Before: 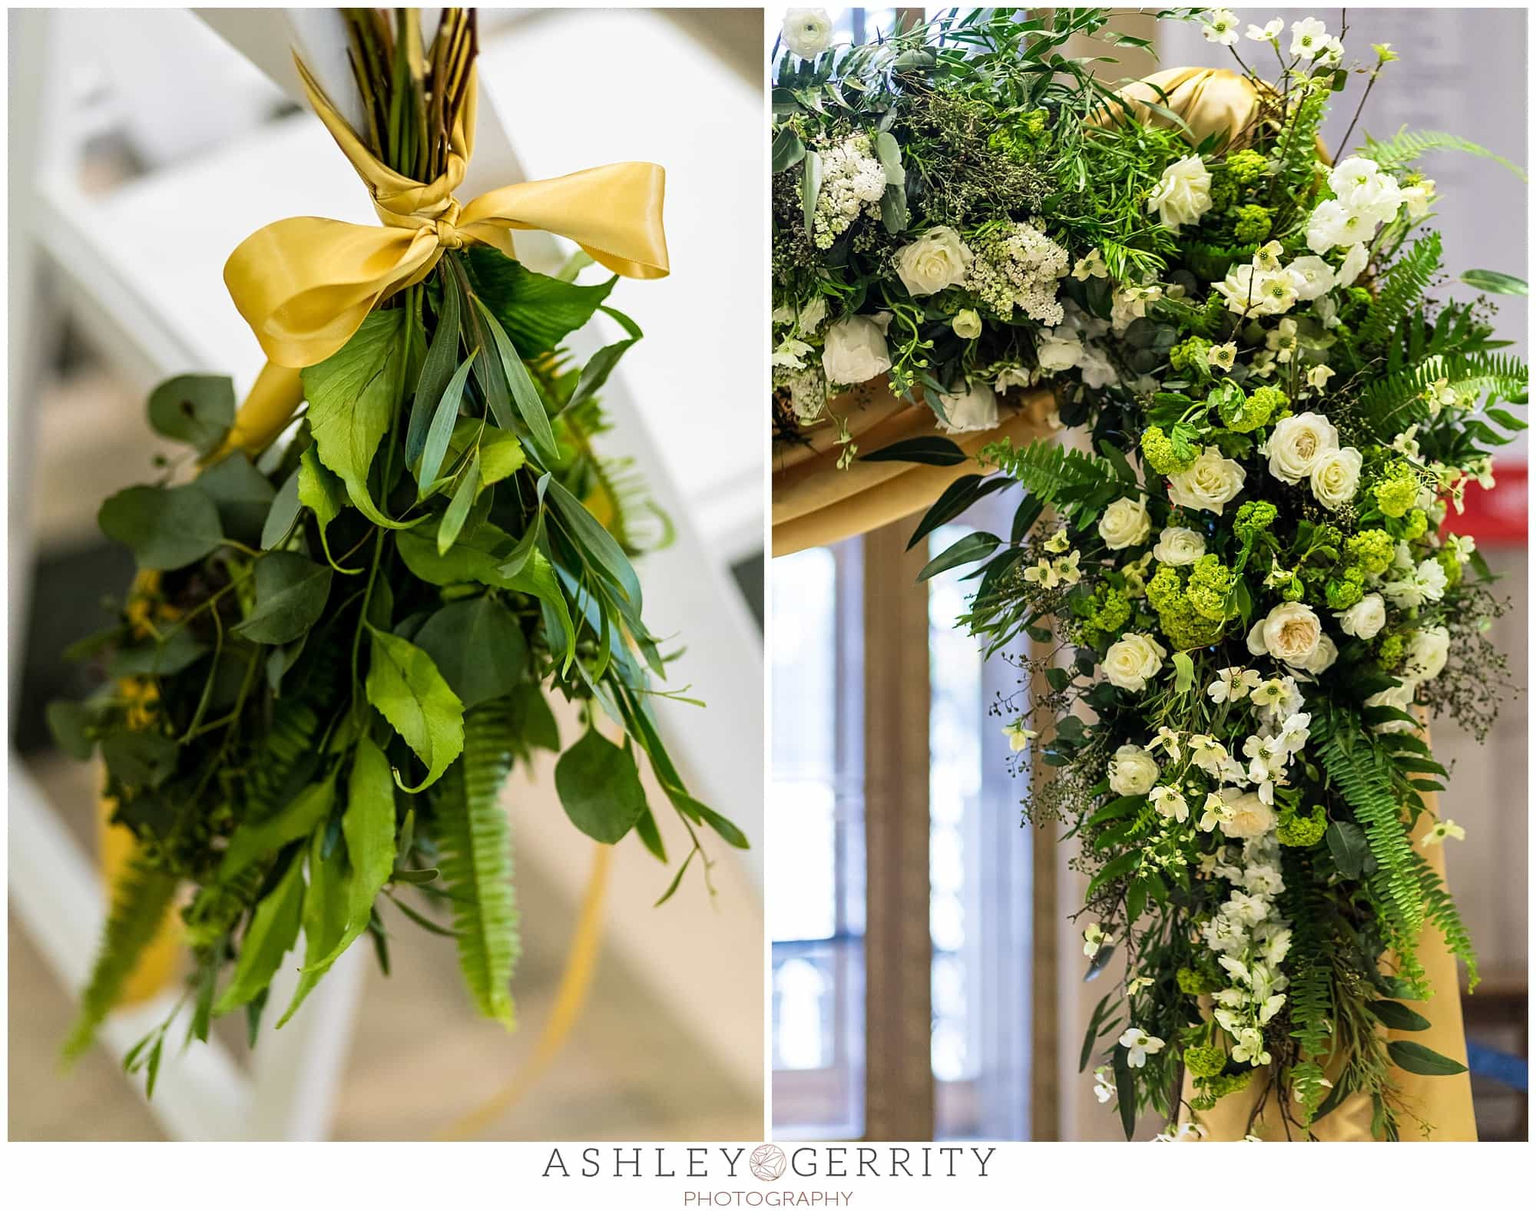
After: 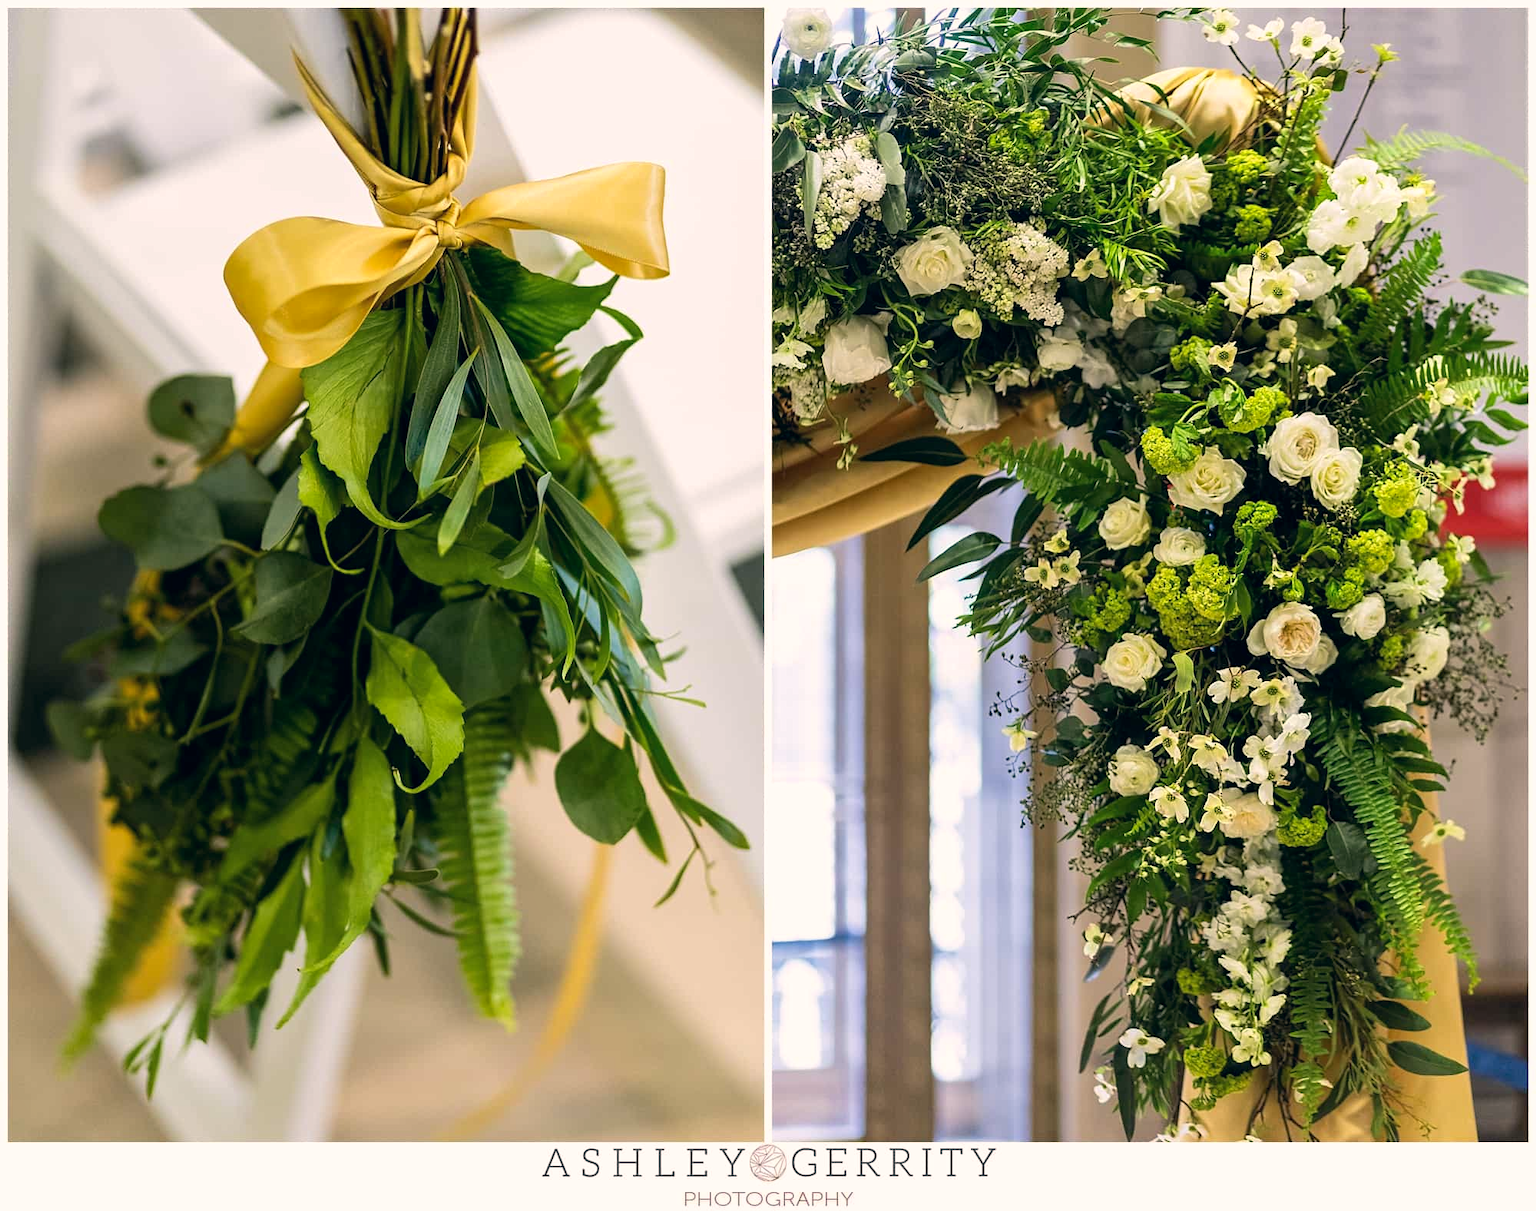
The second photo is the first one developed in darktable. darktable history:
color correction: highlights a* 5.38, highlights b* 5.3, shadows a* -4.26, shadows b* -5.11
tone equalizer: on, module defaults
